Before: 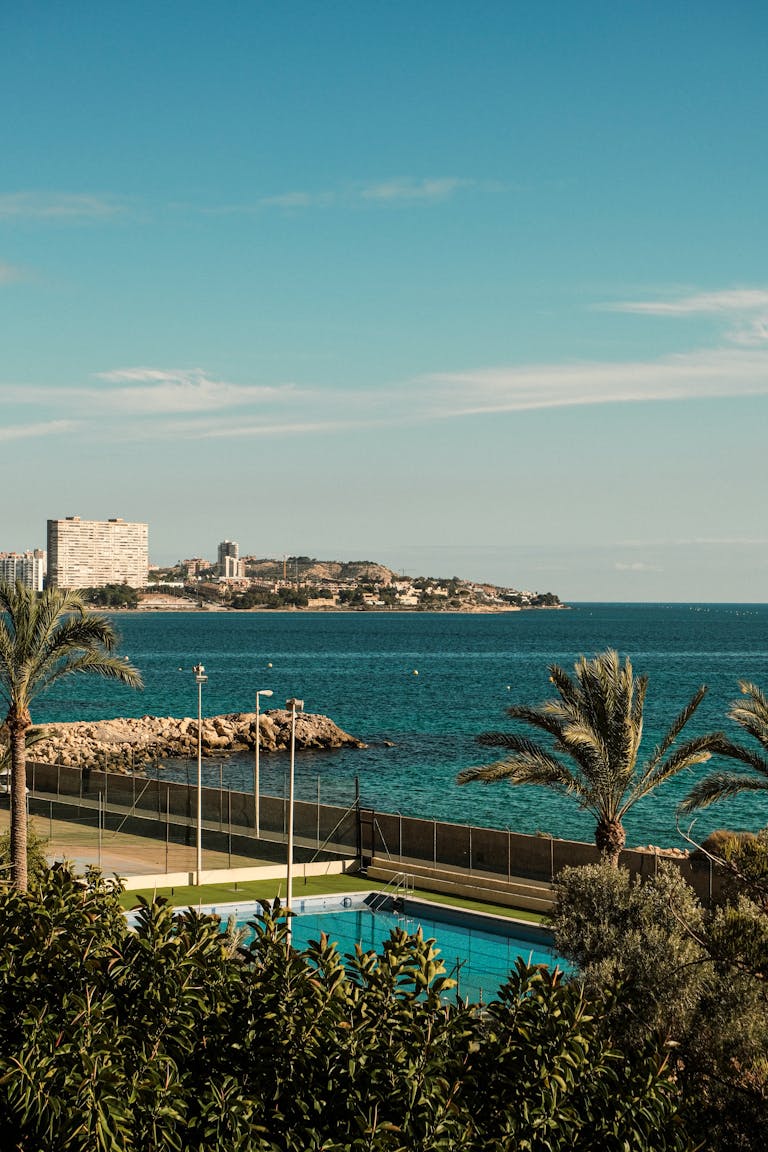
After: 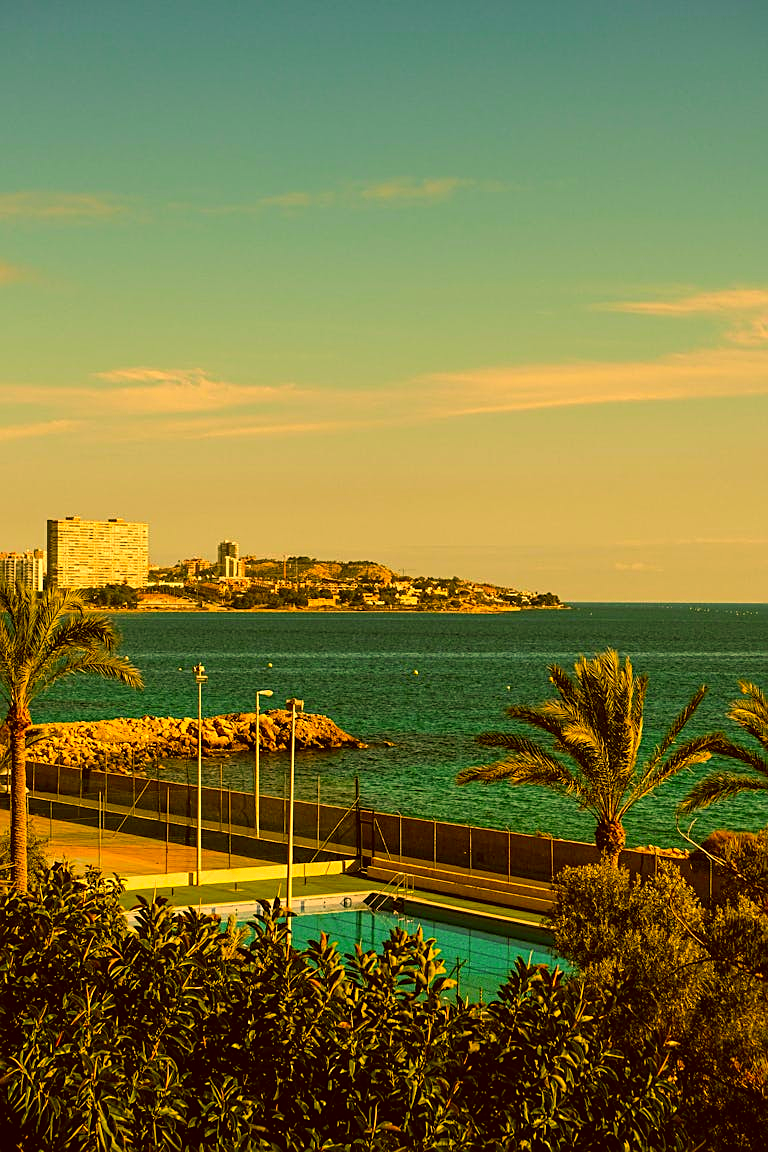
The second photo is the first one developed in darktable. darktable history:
sharpen: radius 1.924
color correction: highlights a* 11.08, highlights b* 30.53, shadows a* 2.74, shadows b* 17.06, saturation 1.76
tone equalizer: edges refinement/feathering 500, mask exposure compensation -1.57 EV, preserve details no
